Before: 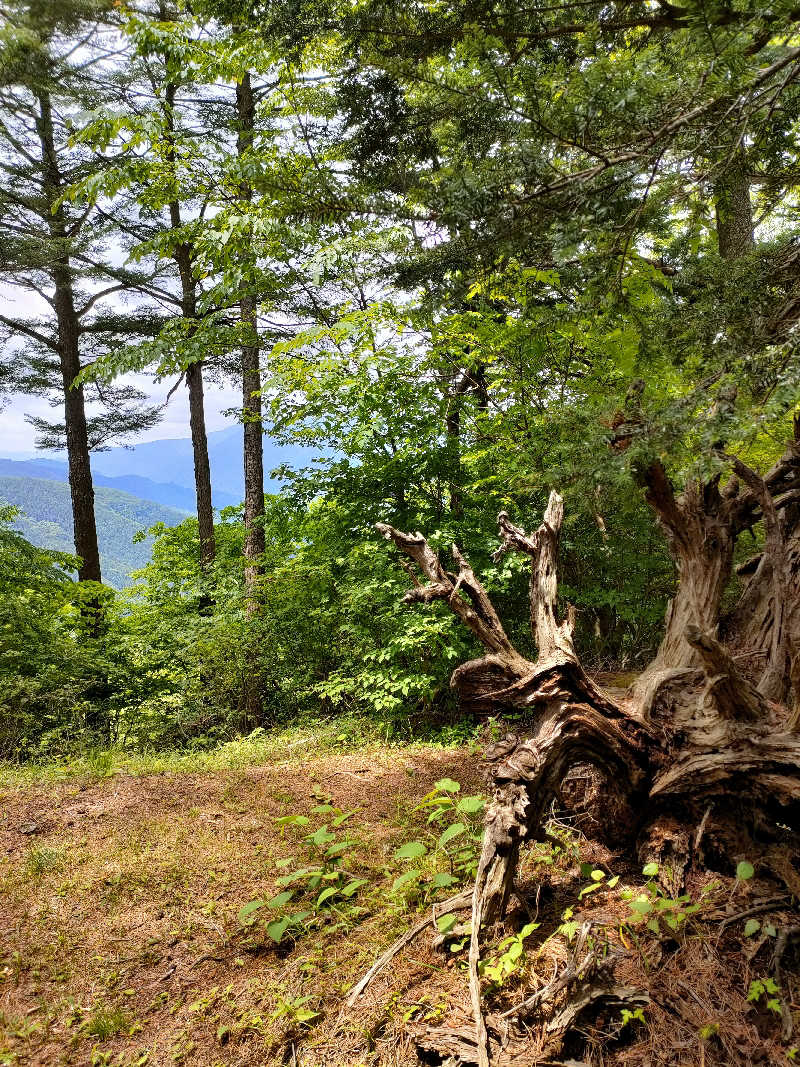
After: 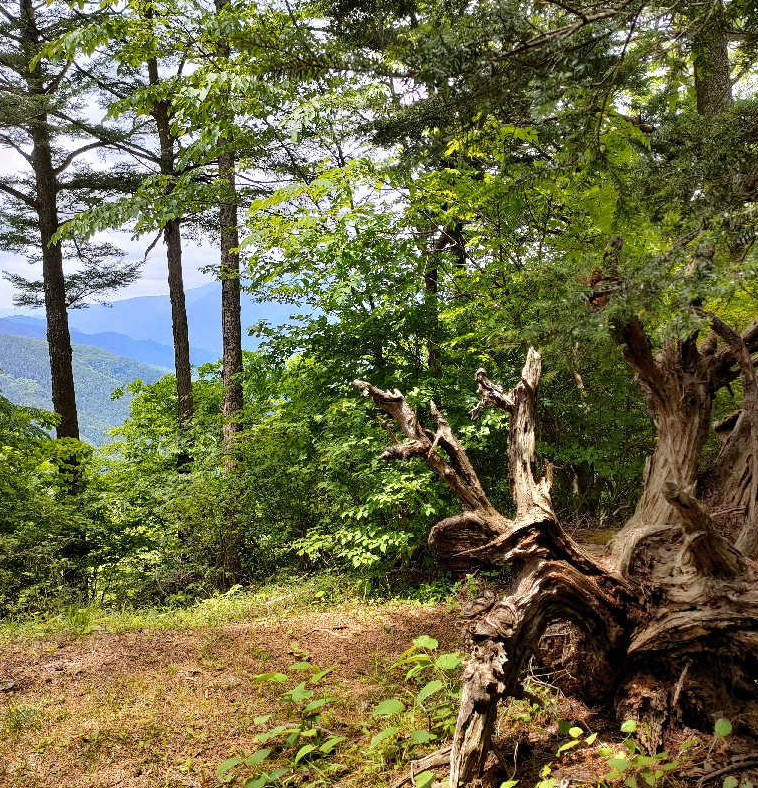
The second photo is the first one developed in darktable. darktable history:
crop and rotate: left 2.965%, top 13.459%, right 2.208%, bottom 12.598%
tone equalizer: on, module defaults
